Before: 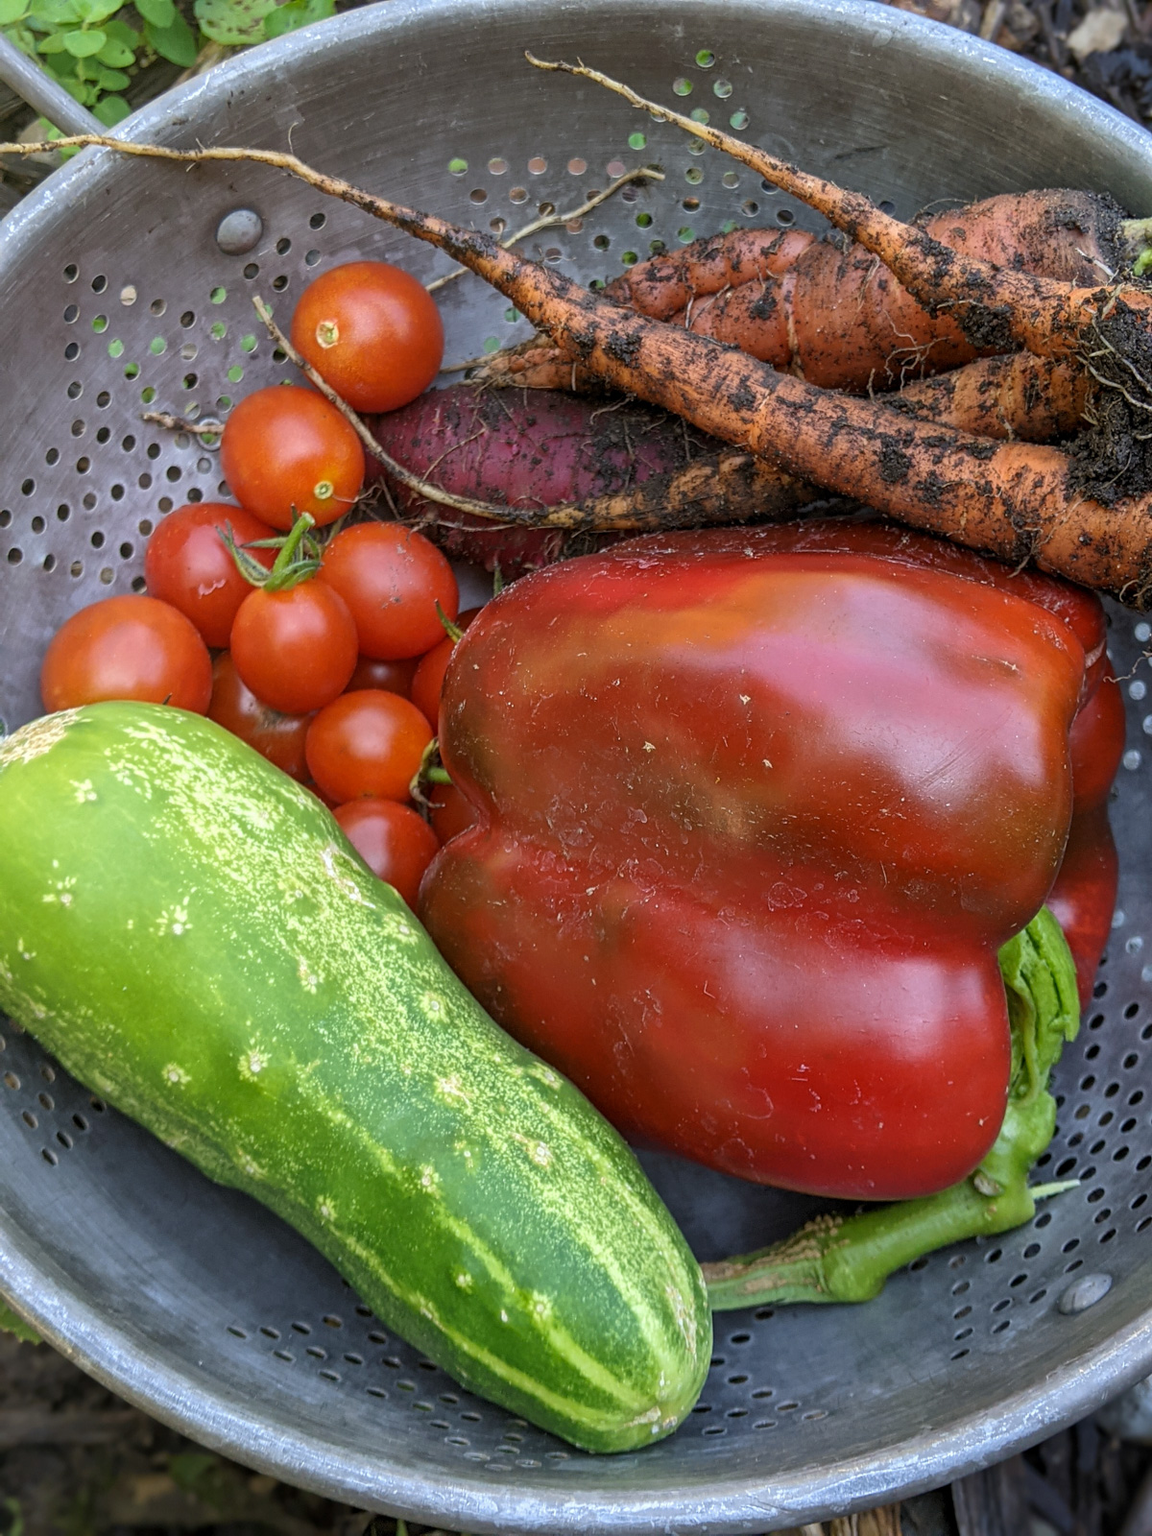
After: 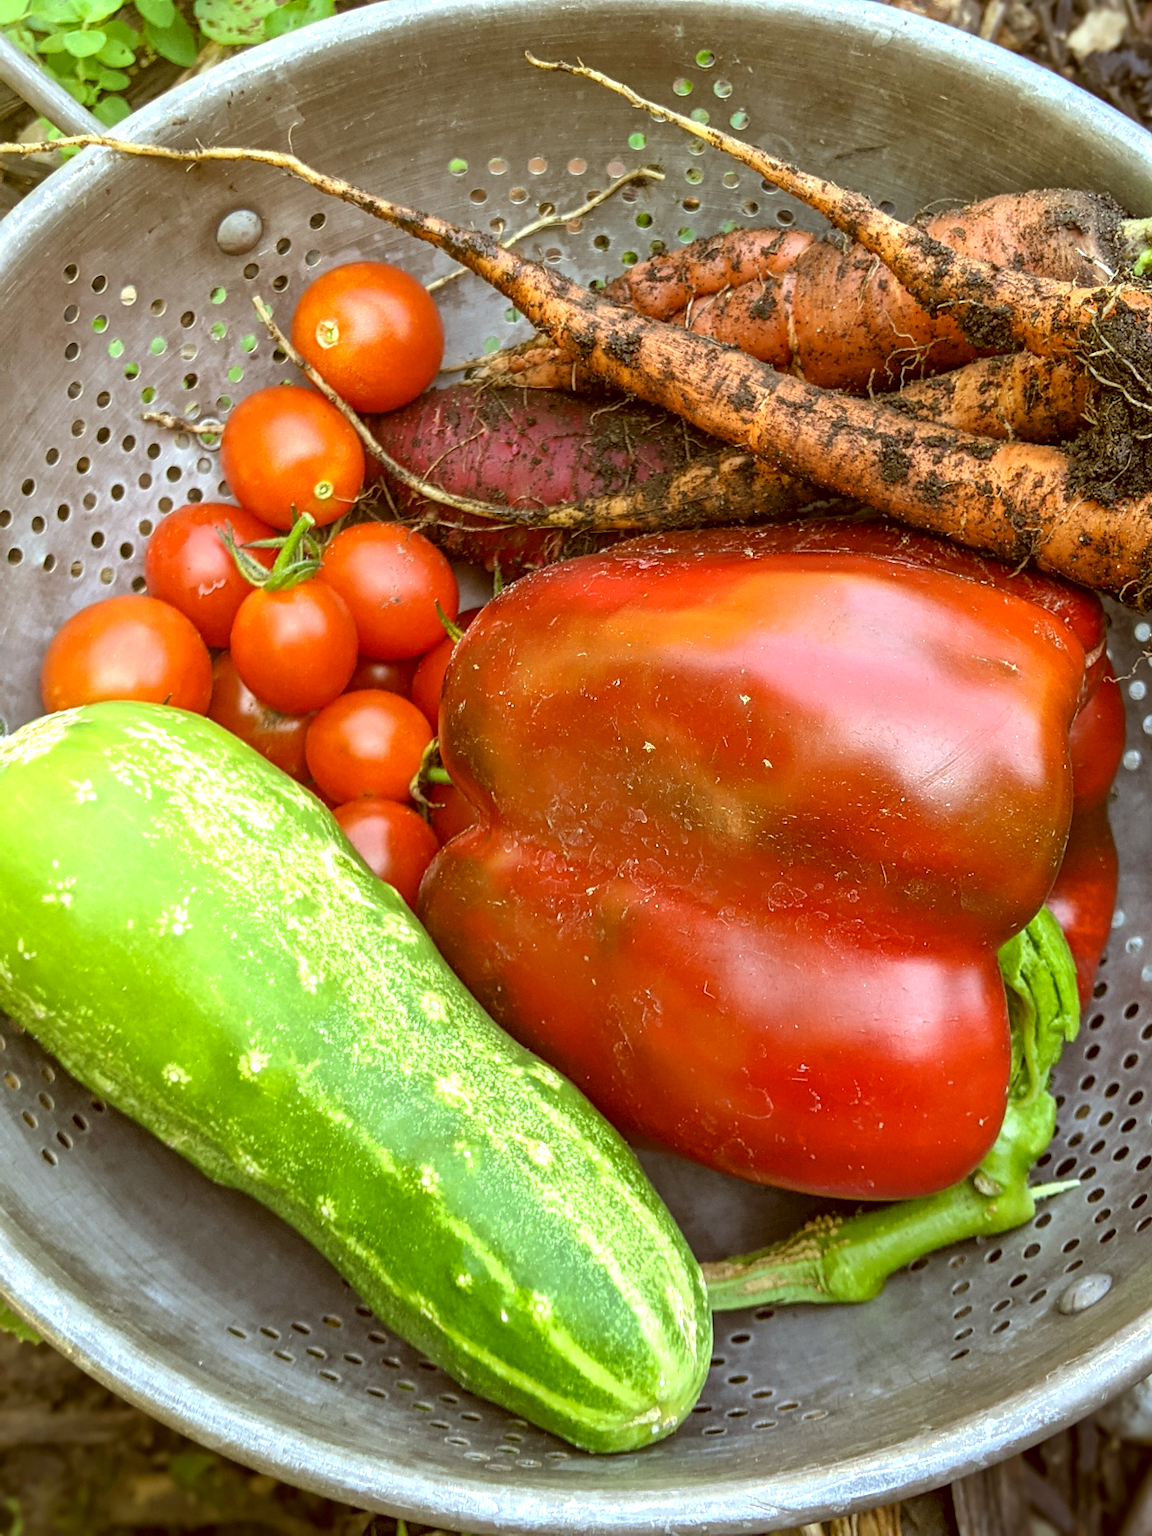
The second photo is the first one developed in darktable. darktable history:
exposure: exposure 0.782 EV, compensate highlight preservation false
color correction: highlights a* -5.53, highlights b* 9.8, shadows a* 9.25, shadows b* 24.82
